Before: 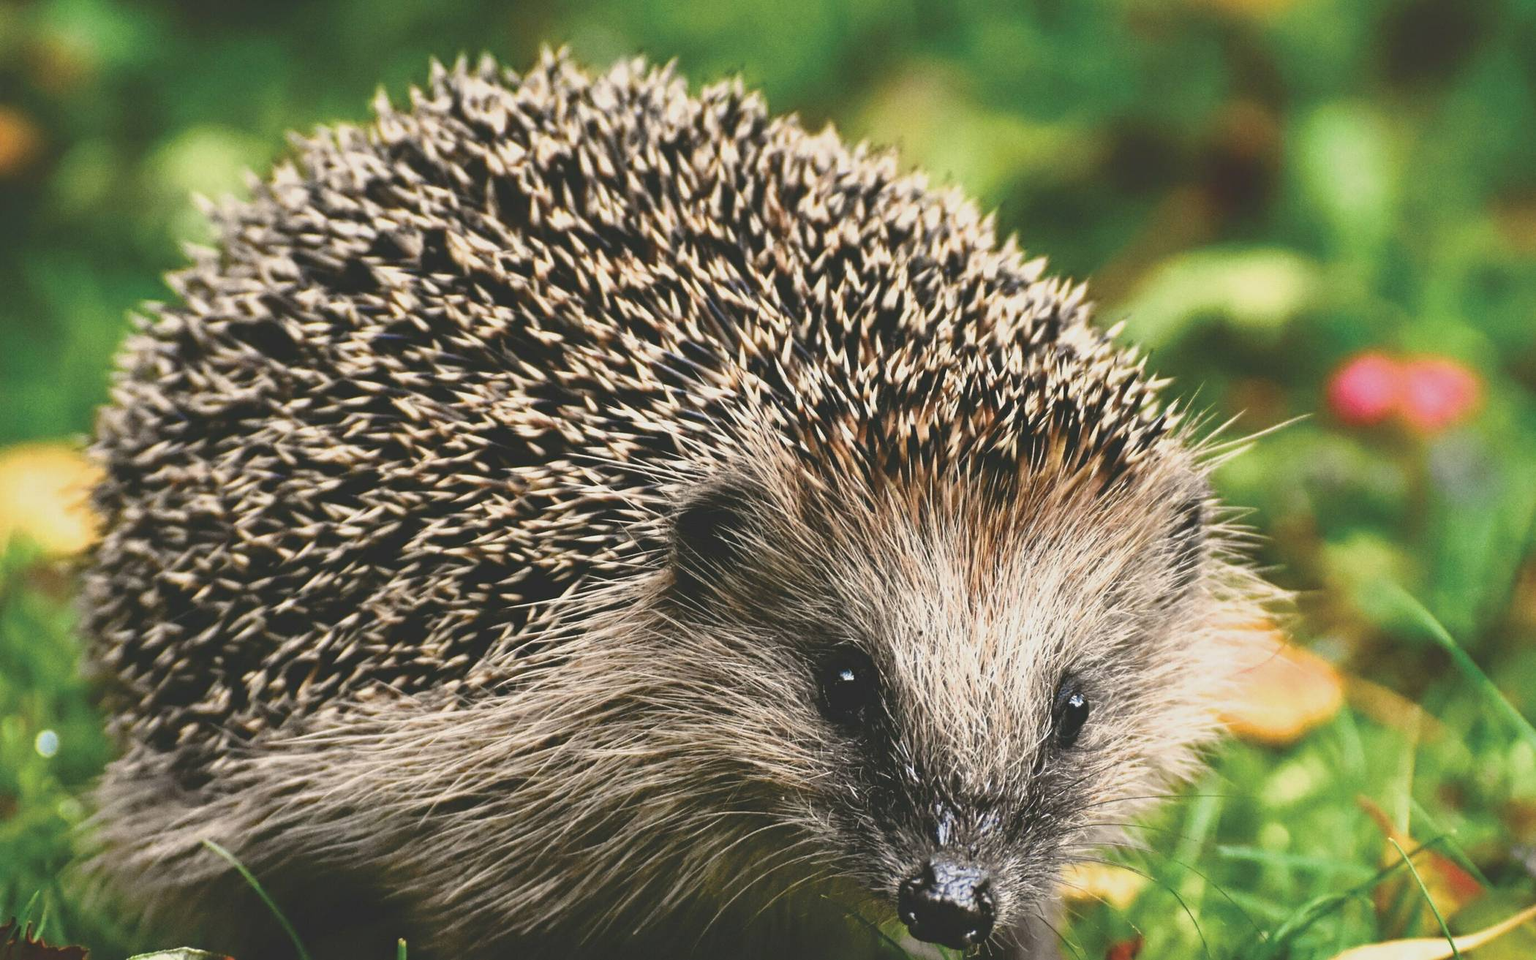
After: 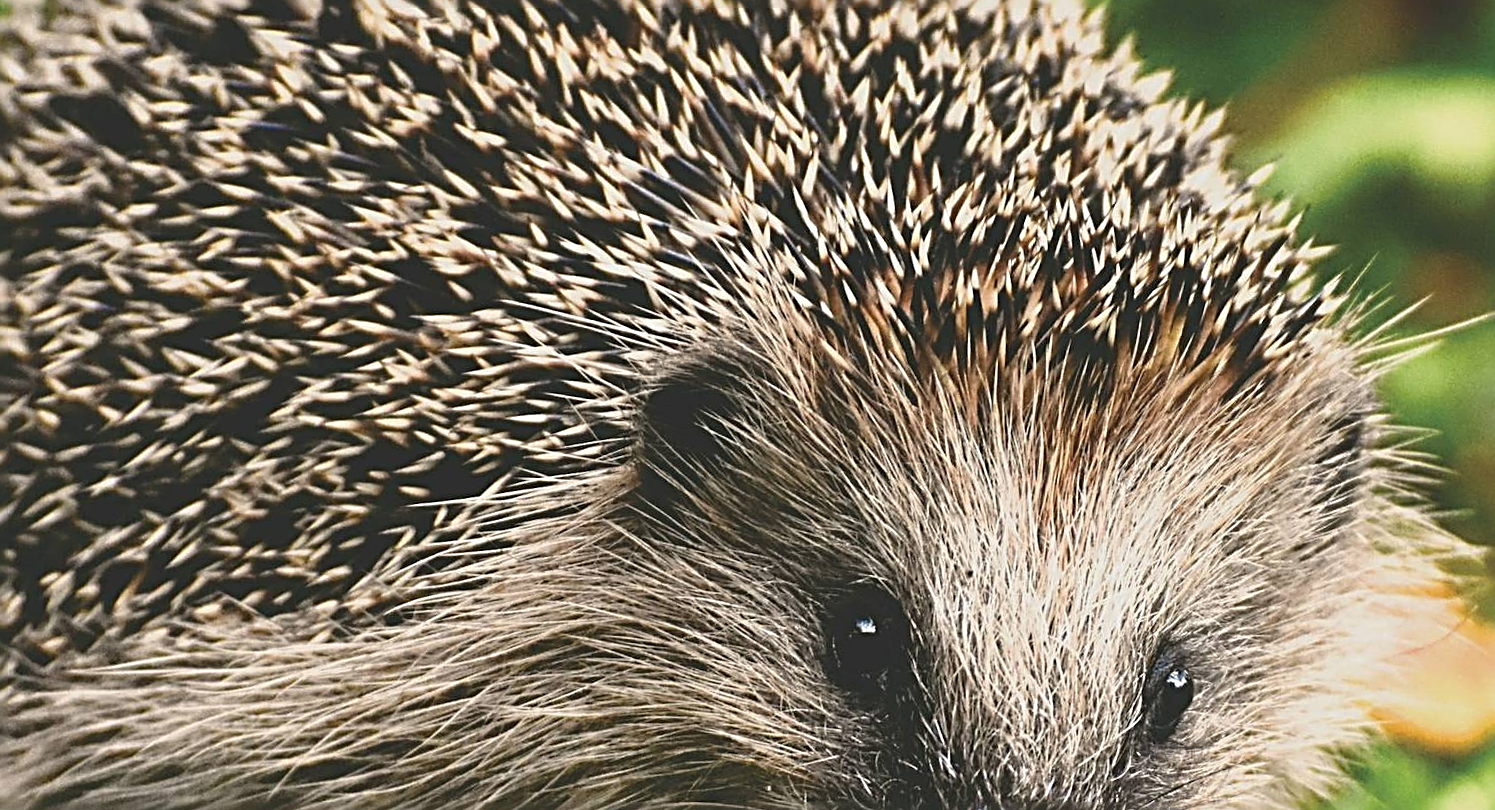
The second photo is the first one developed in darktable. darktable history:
crop and rotate: angle -3.37°, left 9.79%, top 20.73%, right 12.42%, bottom 11.82%
sharpen: radius 3.025, amount 0.757
